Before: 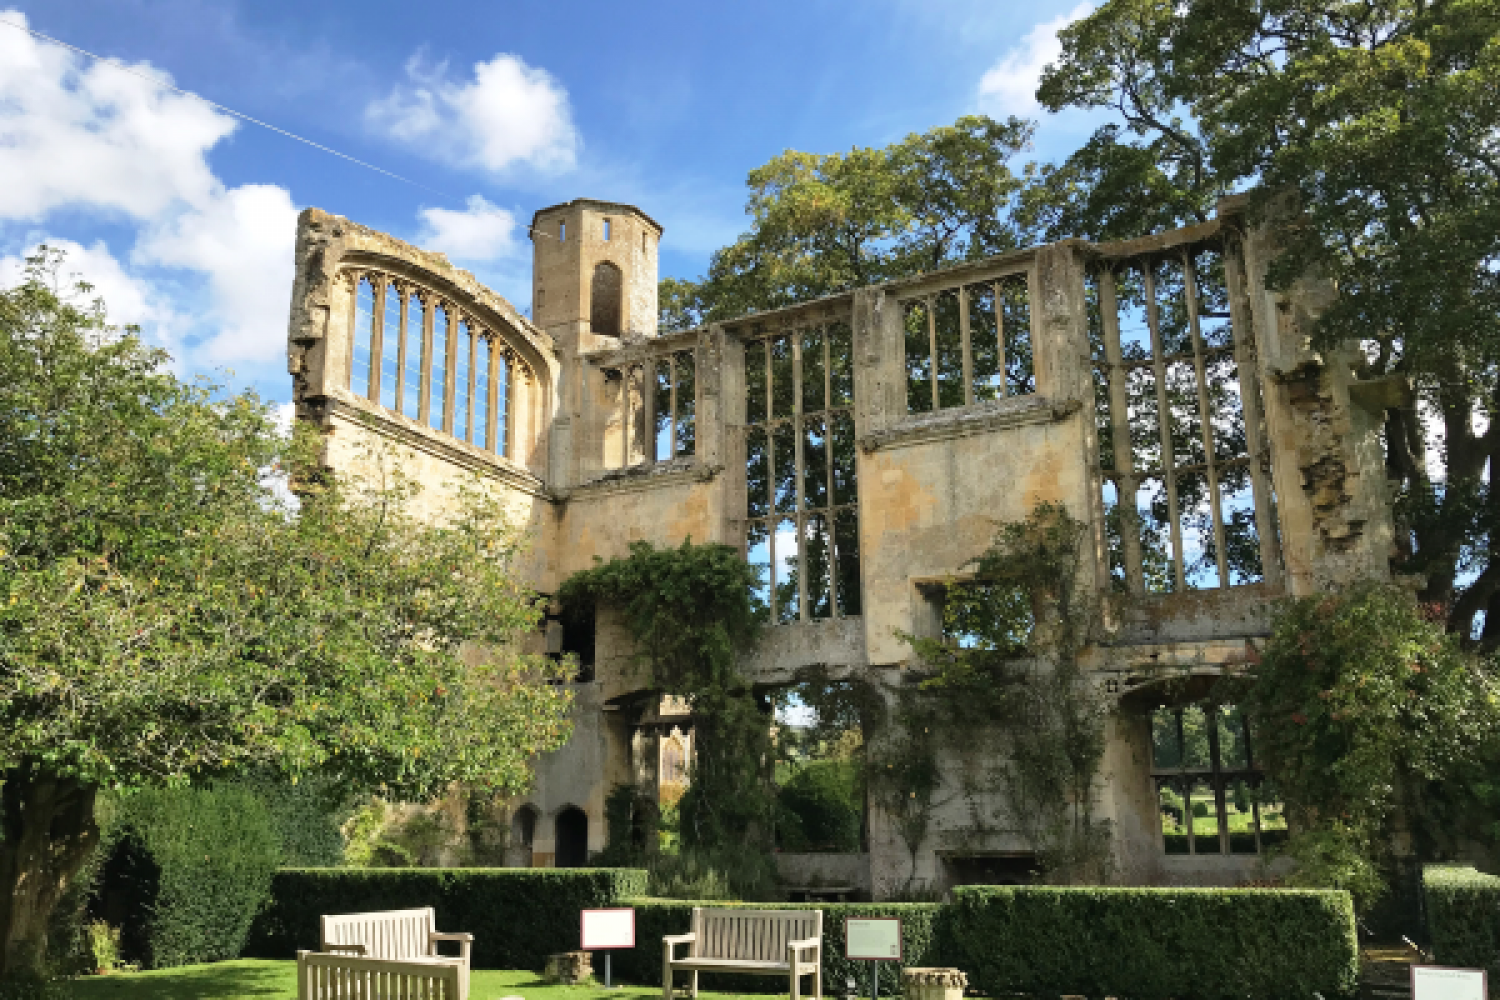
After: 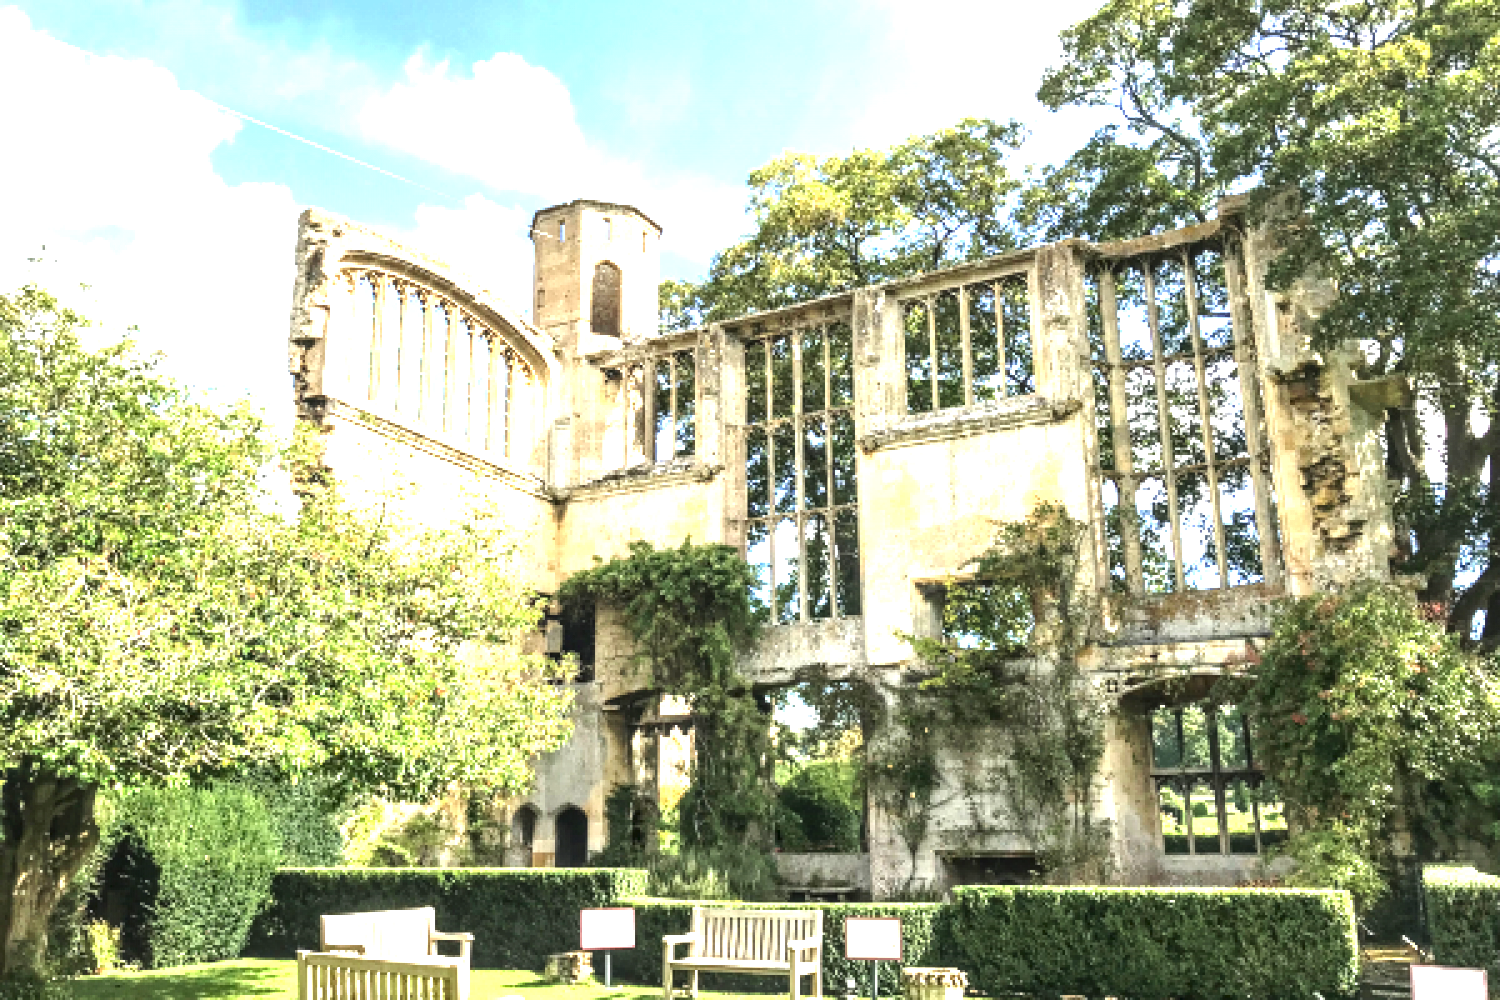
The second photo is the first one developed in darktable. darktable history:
color balance rgb: on, module defaults
exposure: black level correction 0, exposure 1.9 EV, compensate highlight preservation false
local contrast: highlights 25%, detail 150%
